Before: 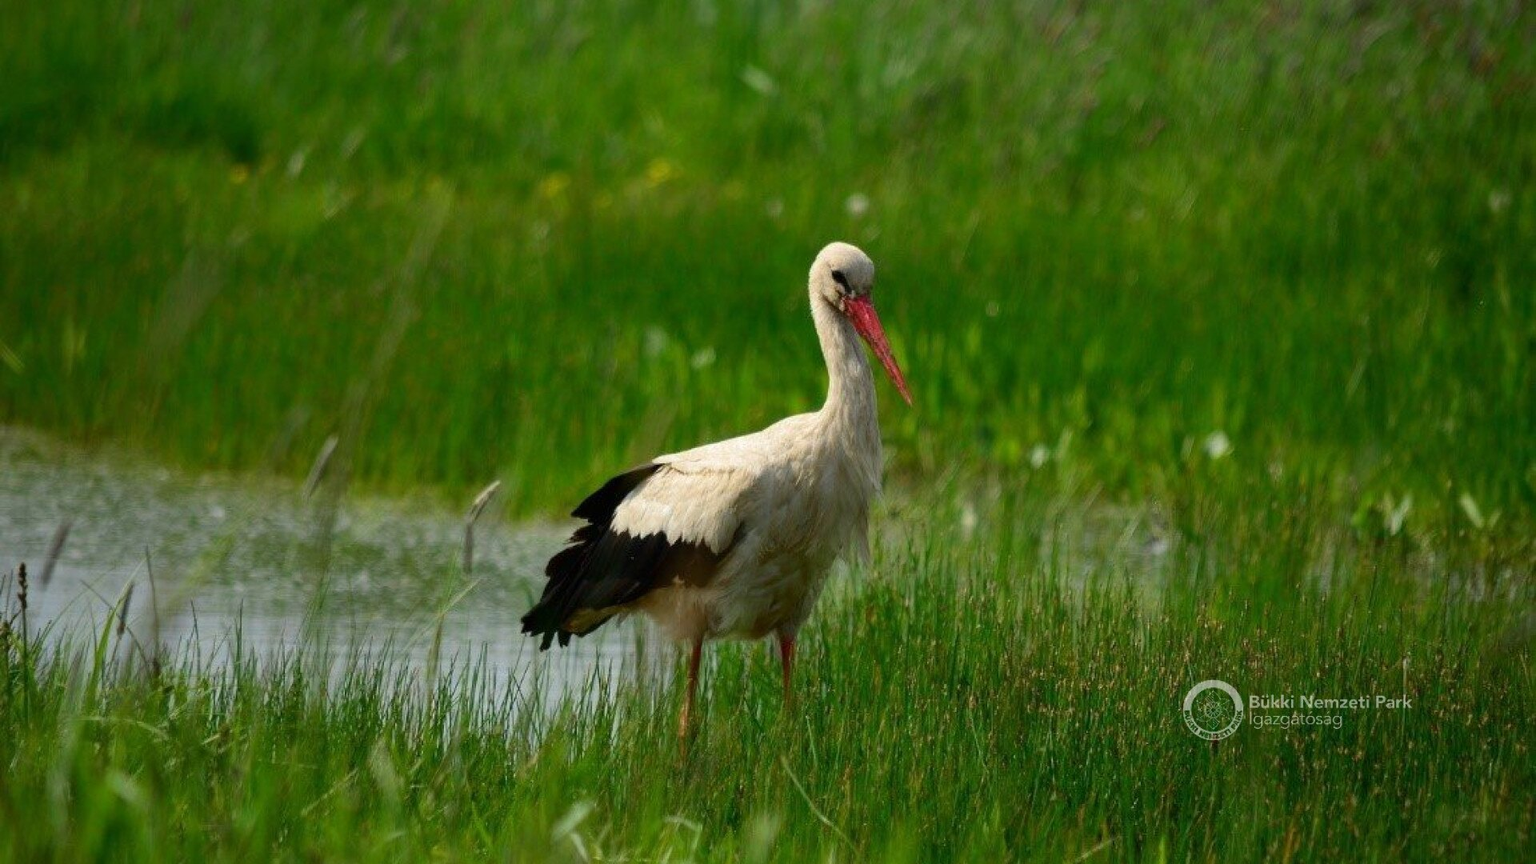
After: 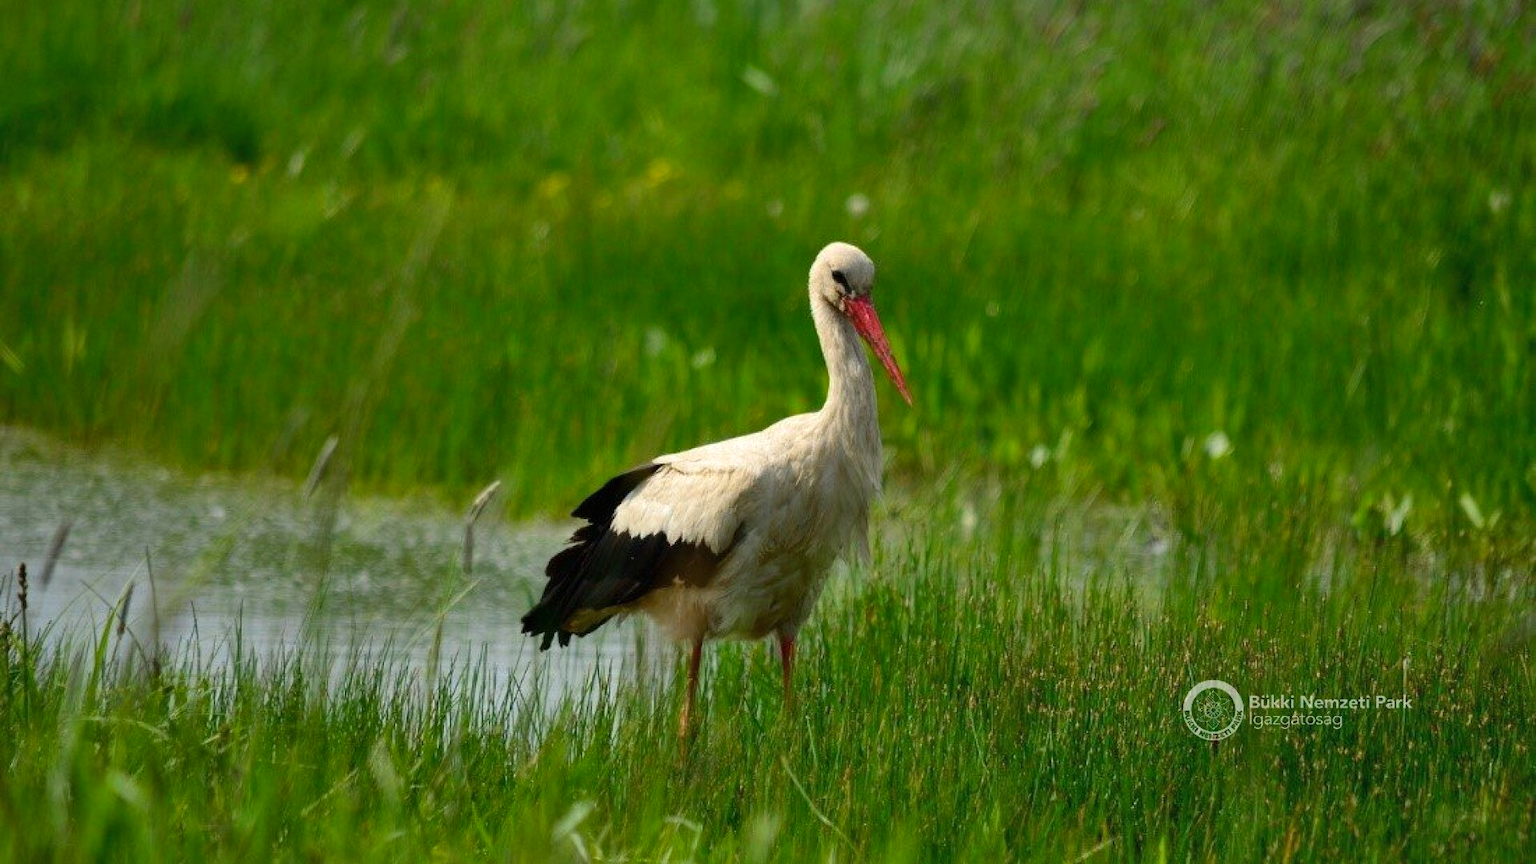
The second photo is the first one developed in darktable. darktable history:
color balance rgb: perceptual saturation grading › global saturation 10%, global vibrance 10%
exposure: exposure 0.131 EV, compensate highlight preservation false
contrast brightness saturation: saturation -0.05
shadows and highlights: low approximation 0.01, soften with gaussian
